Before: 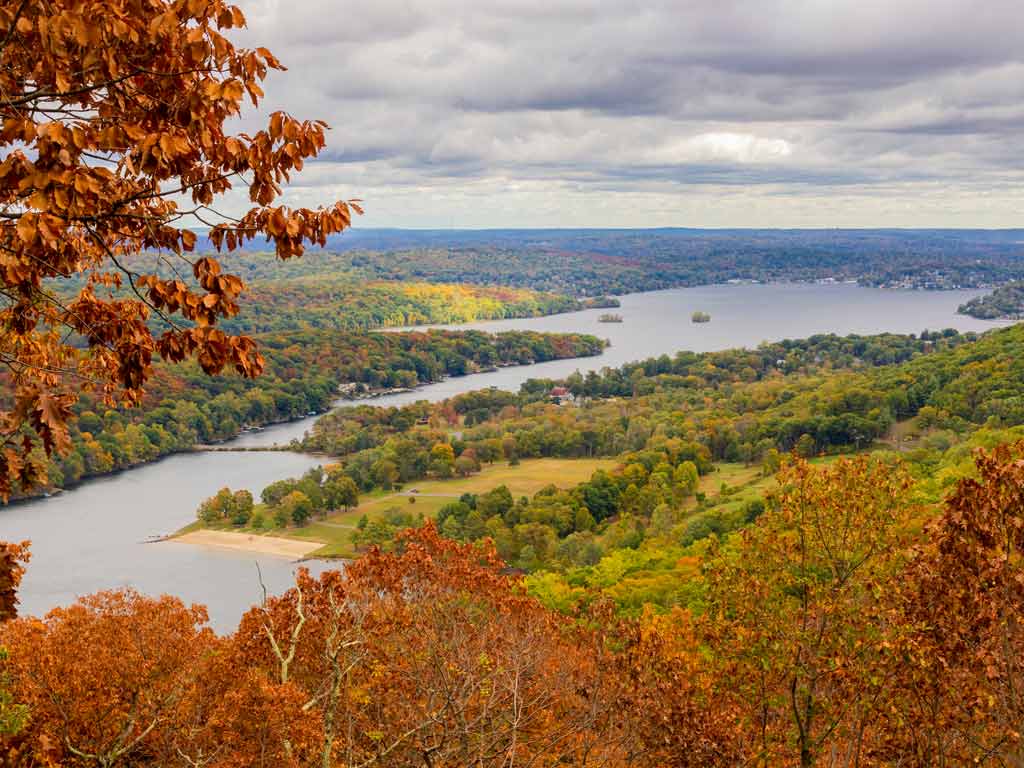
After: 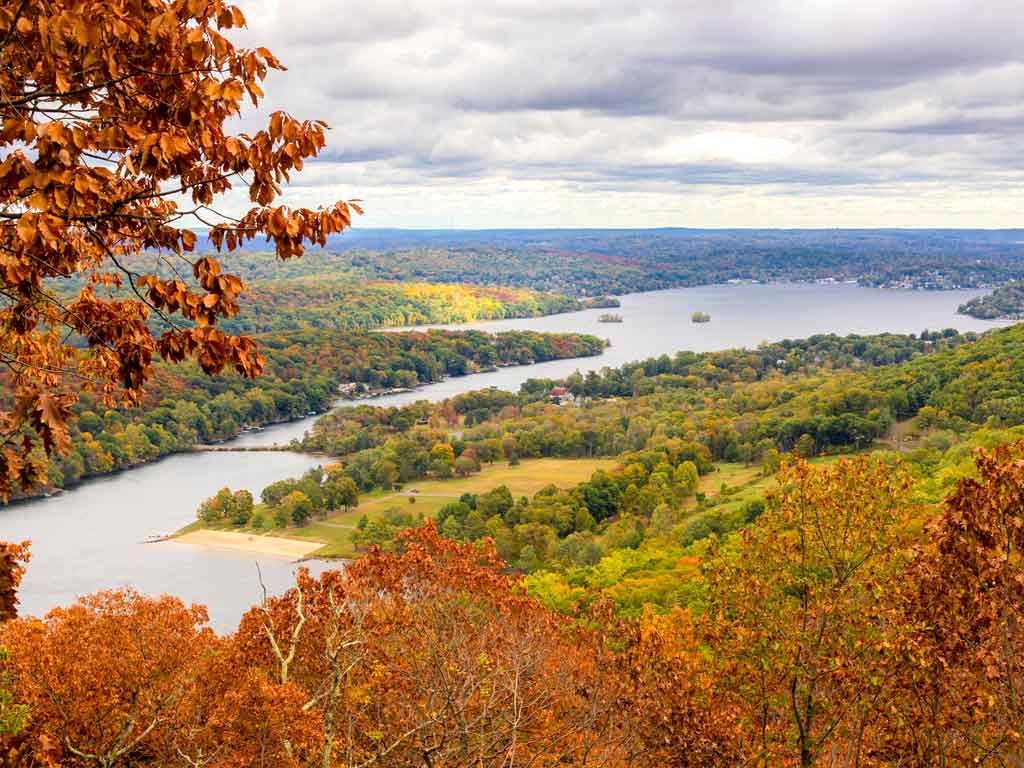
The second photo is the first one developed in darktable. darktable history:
tone equalizer: -8 EV -0.416 EV, -7 EV -0.409 EV, -6 EV -0.322 EV, -5 EV -0.218 EV, -3 EV 0.223 EV, -2 EV 0.342 EV, -1 EV 0.368 EV, +0 EV 0.446 EV
